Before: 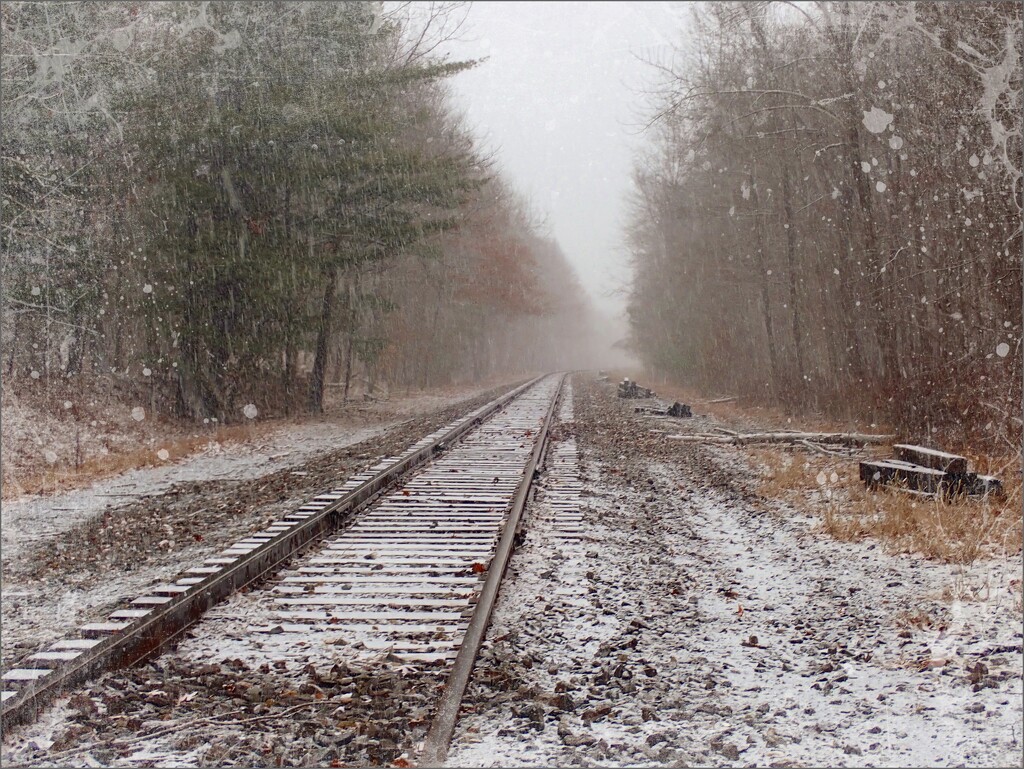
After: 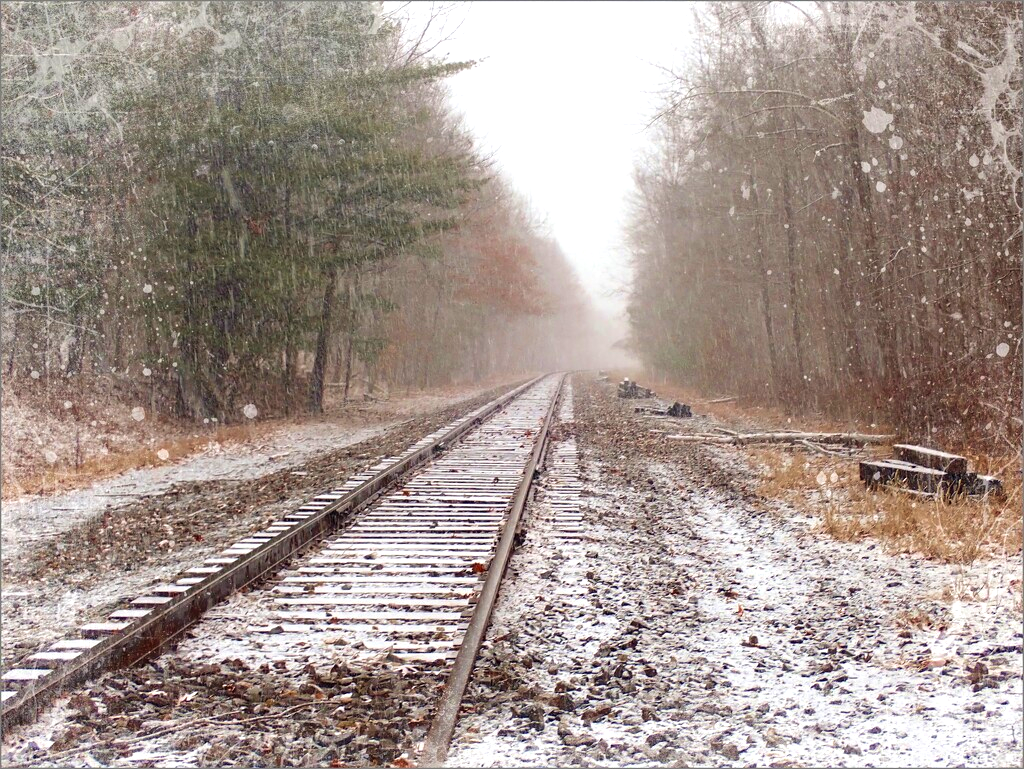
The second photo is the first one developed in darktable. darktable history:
exposure: exposure 0.601 EV, compensate exposure bias true, compensate highlight preservation false
velvia: on, module defaults
